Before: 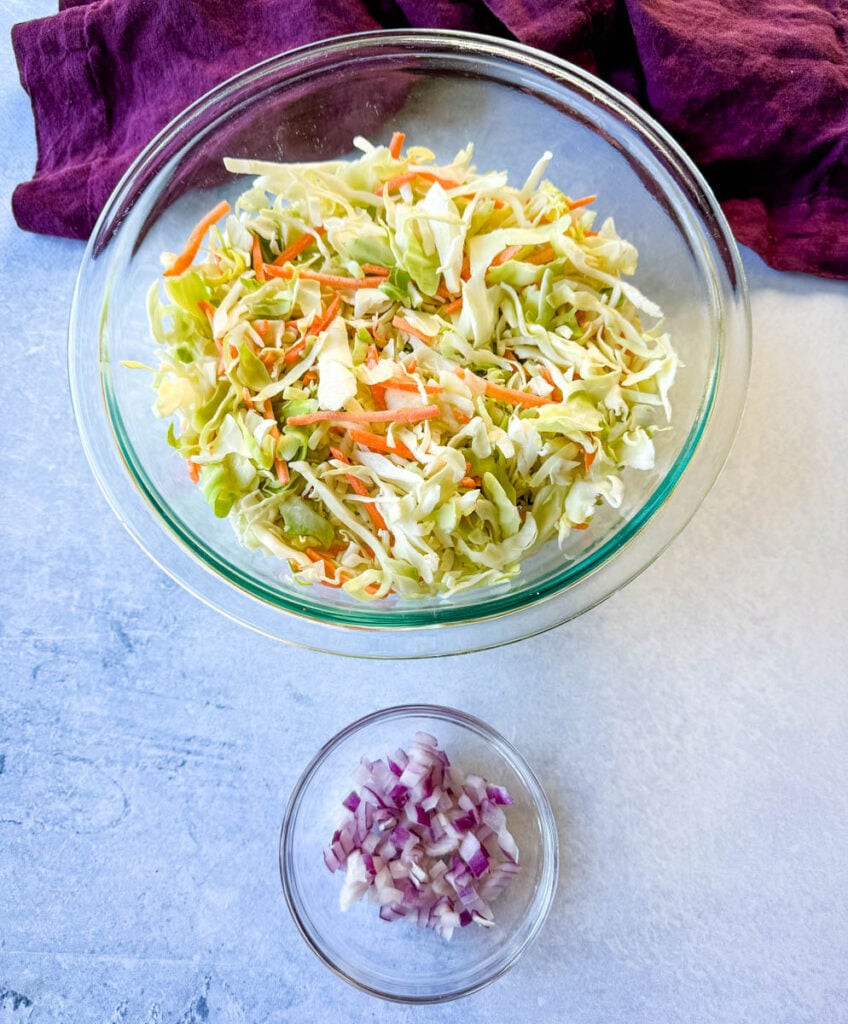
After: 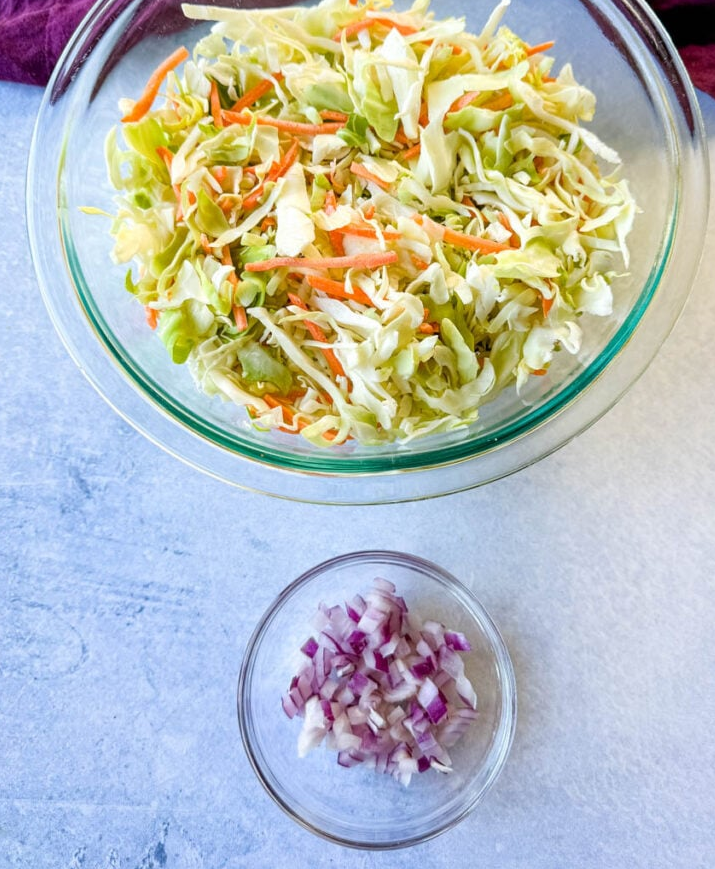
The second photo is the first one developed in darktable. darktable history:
crop and rotate: left 4.954%, top 15.061%, right 10.678%
